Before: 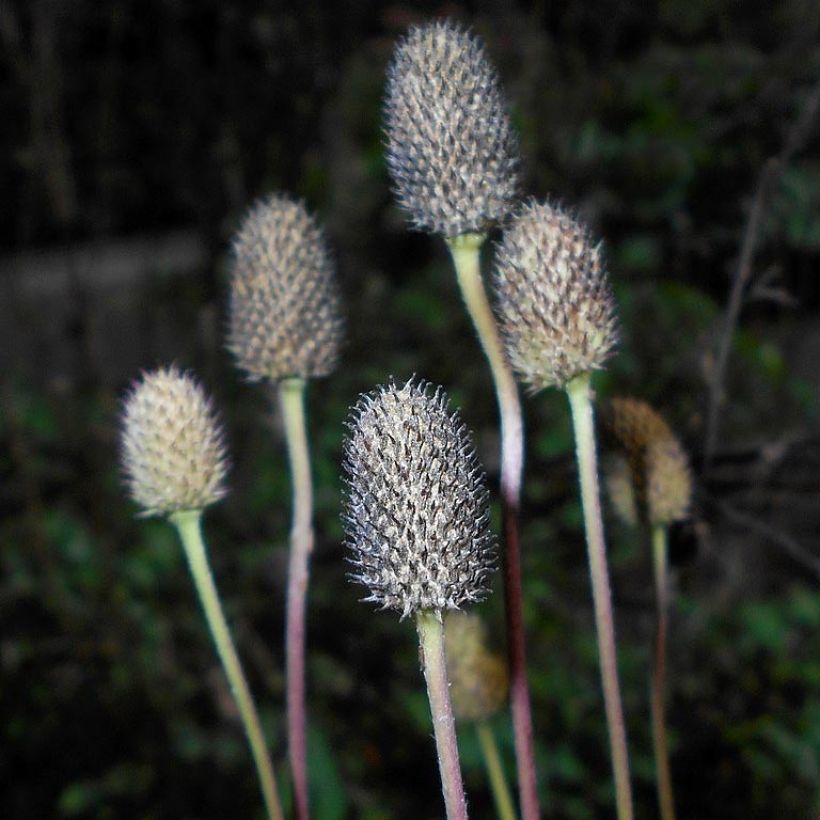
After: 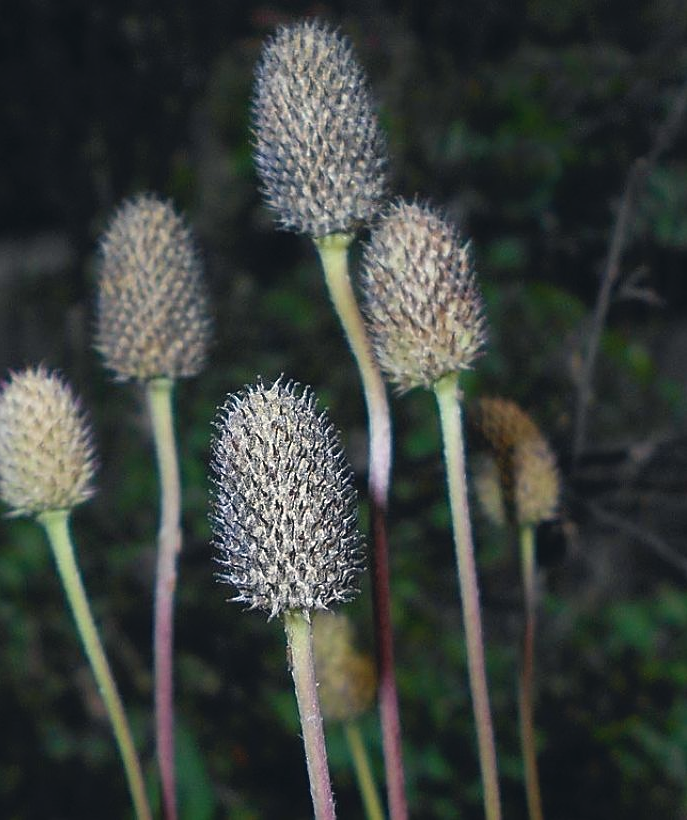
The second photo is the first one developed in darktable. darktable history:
crop: left 16.12%
color correction: highlights a* 0.301, highlights b* 2.73, shadows a* -1.36, shadows b* -4.16
contrast brightness saturation: contrast -0.12
tone equalizer: mask exposure compensation -0.514 EV
sharpen: on, module defaults
